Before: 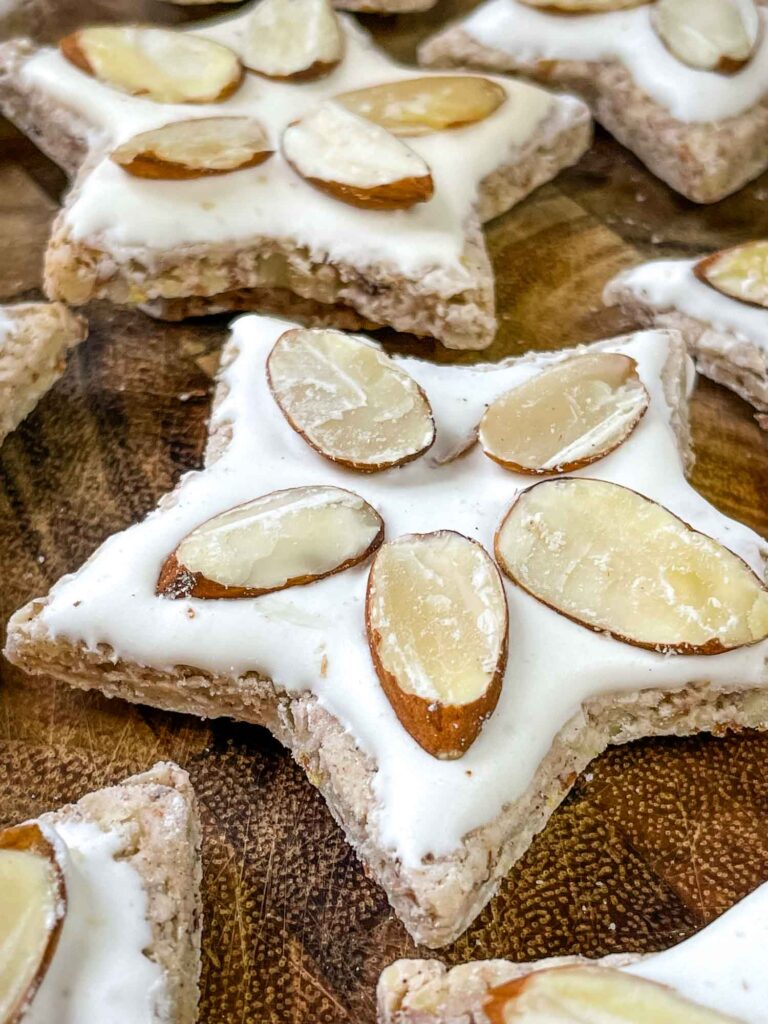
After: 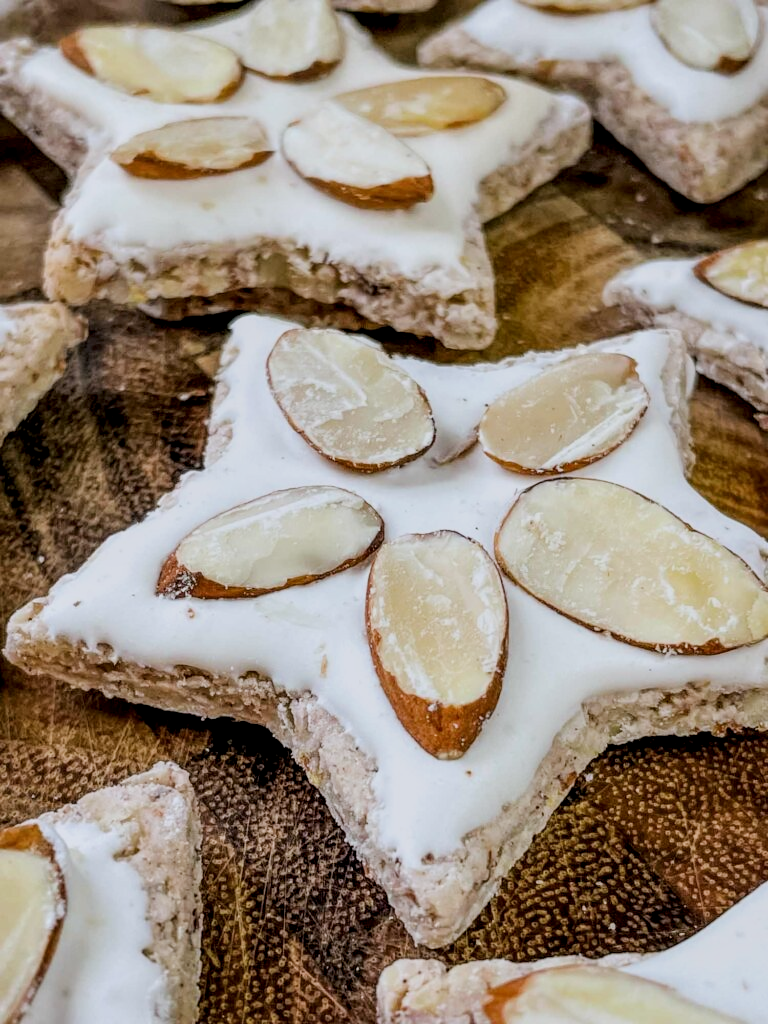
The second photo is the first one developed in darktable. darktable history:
filmic rgb: black relative exposure -7.65 EV, white relative exposure 4.56 EV, hardness 3.61
color correction: highlights a* -0.119, highlights b* -5.79, shadows a* -0.141, shadows b* -0.084
local contrast: highlights 89%, shadows 79%
